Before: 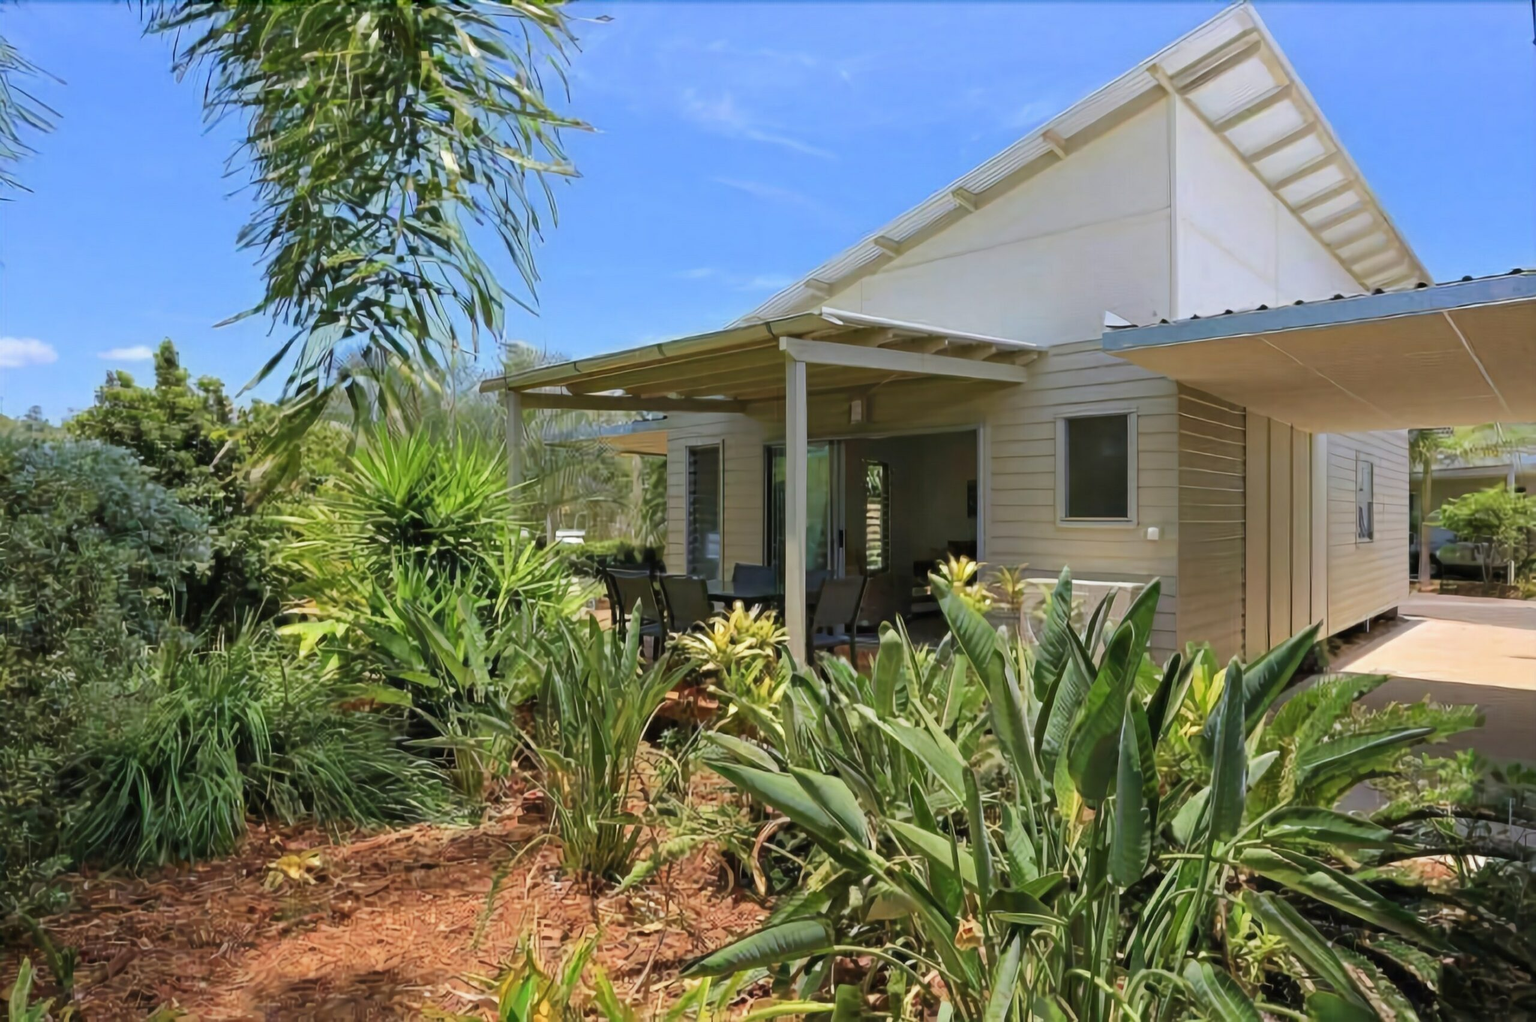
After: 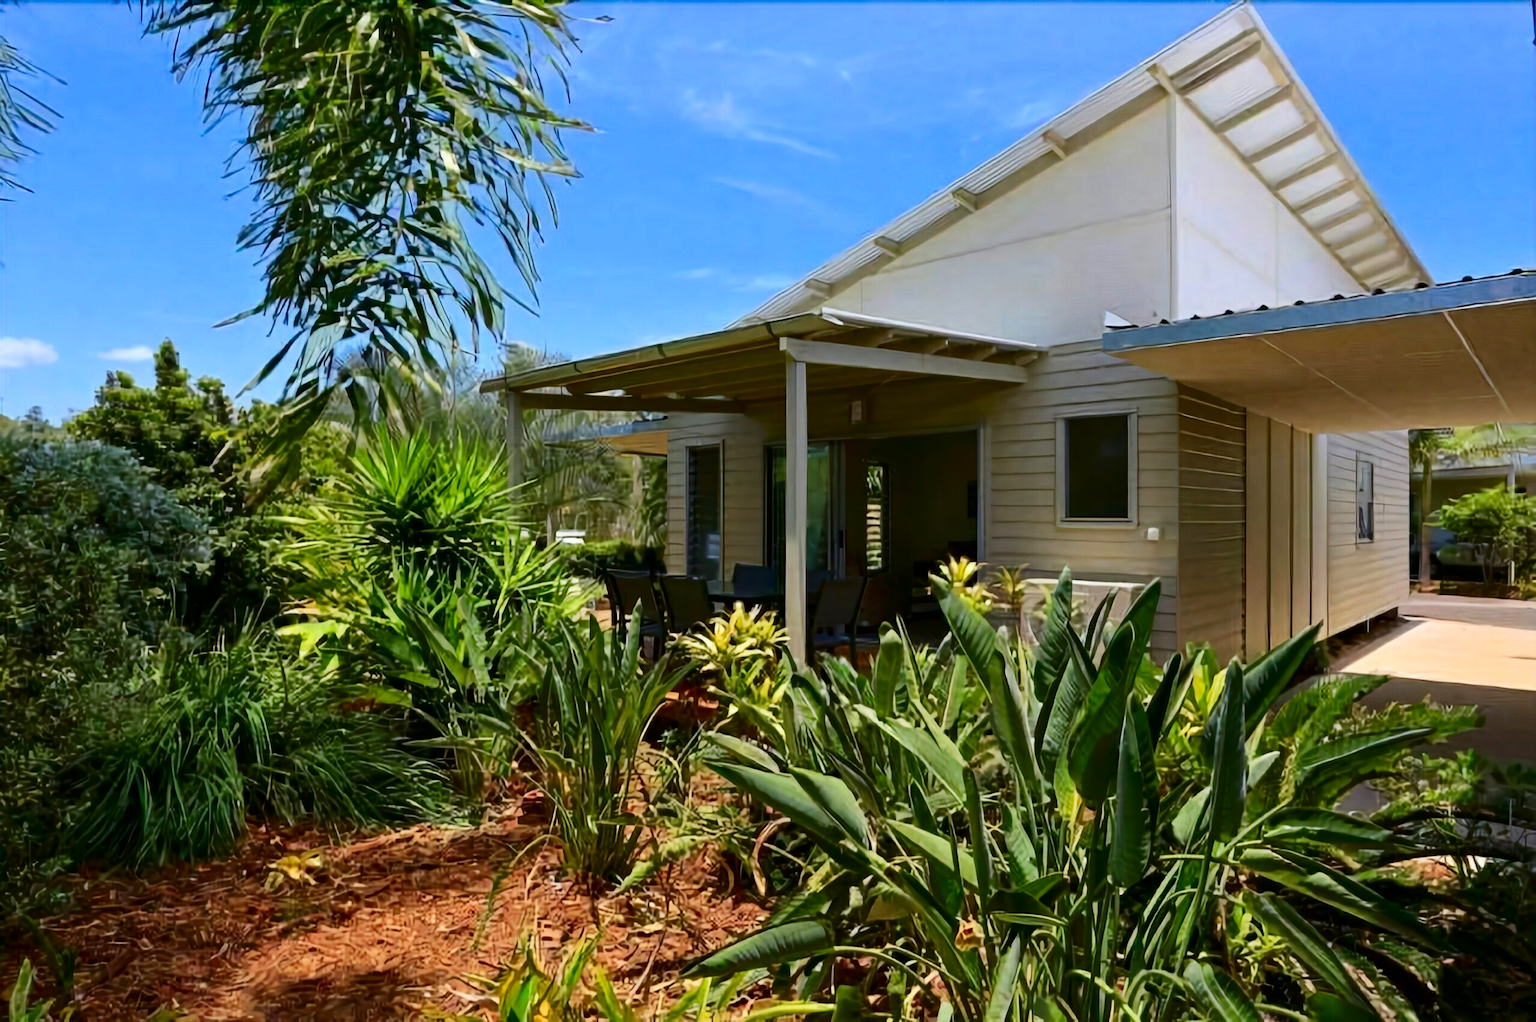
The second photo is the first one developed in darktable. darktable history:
contrast brightness saturation: contrast 0.223, brightness -0.182, saturation 0.234
